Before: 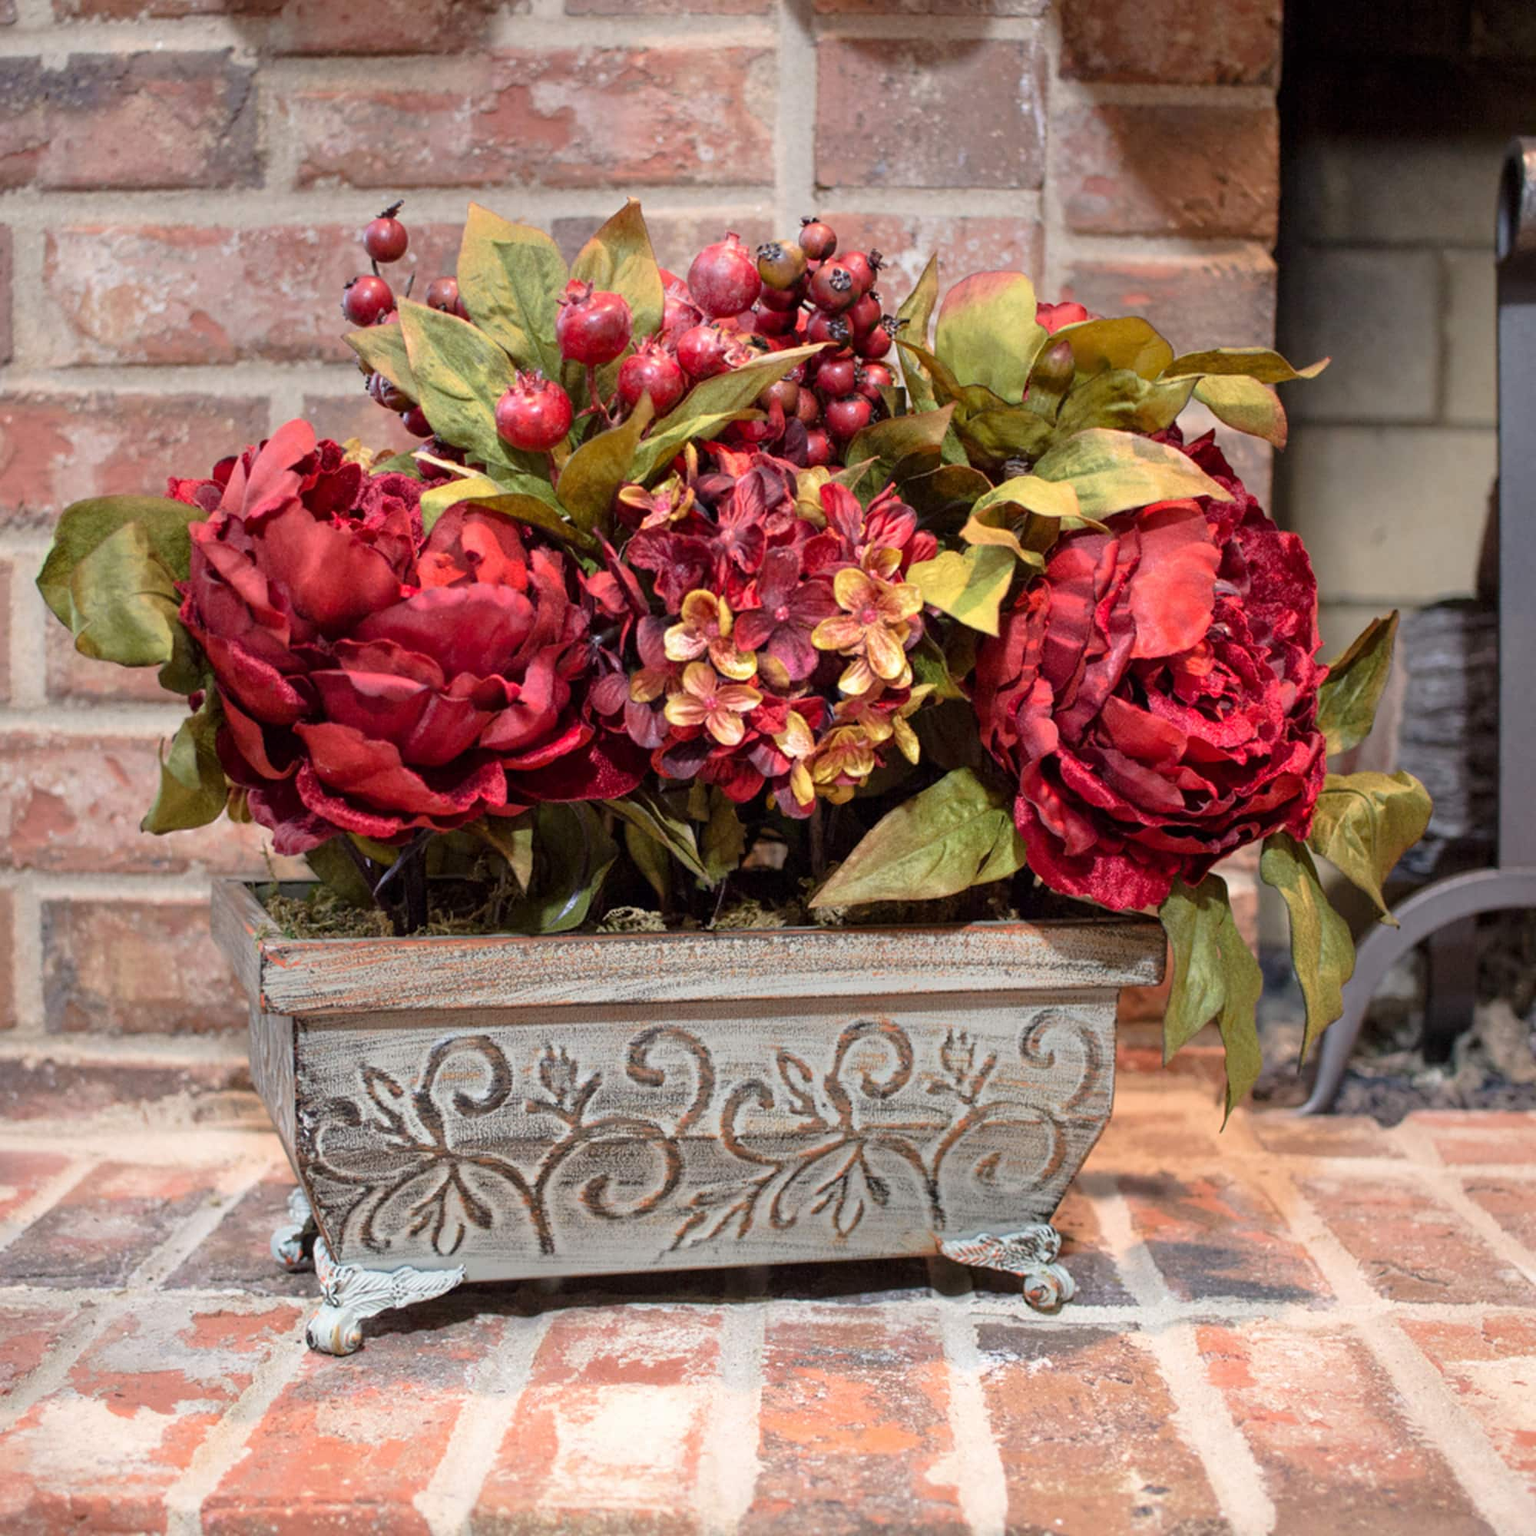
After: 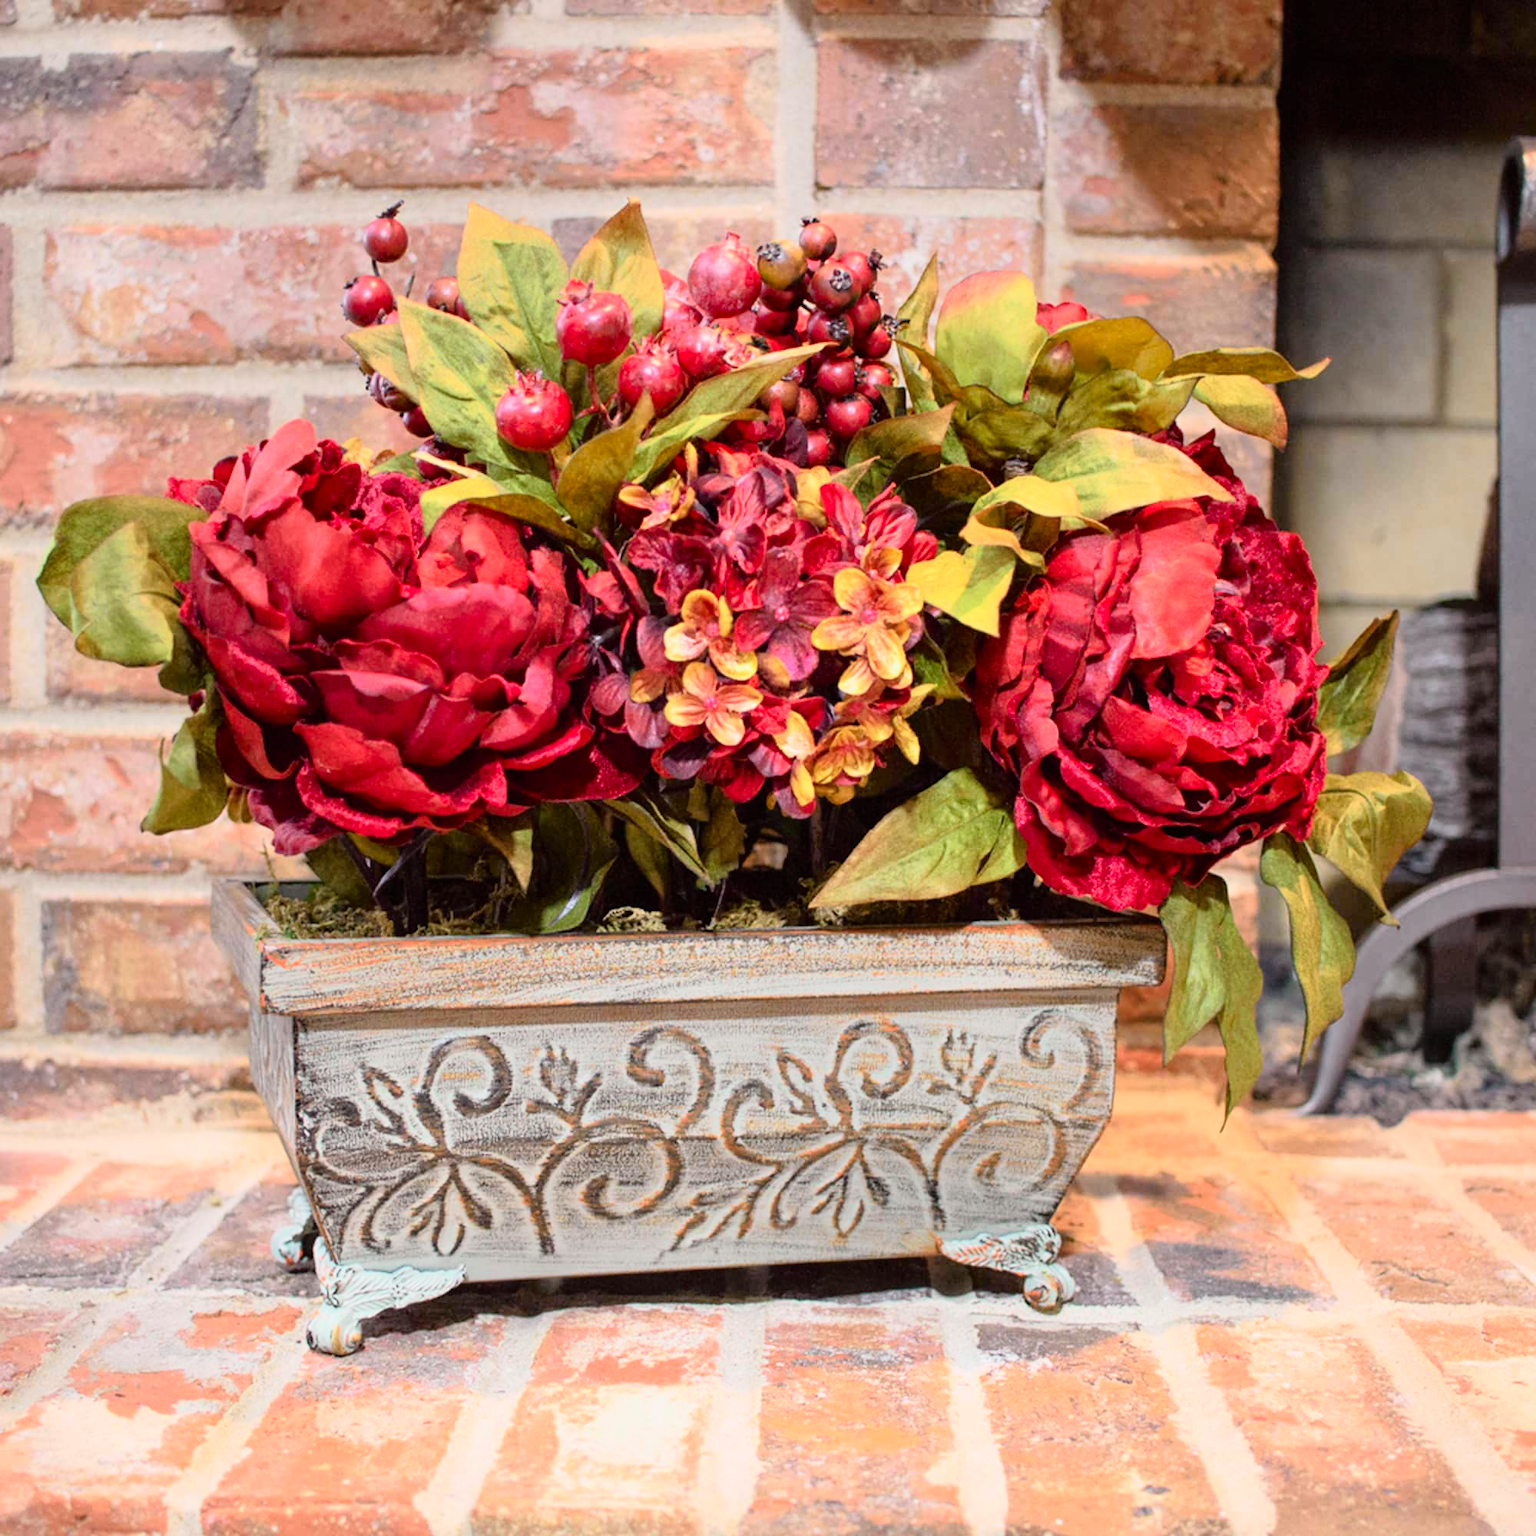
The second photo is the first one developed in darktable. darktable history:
tone curve: curves: ch0 [(0, 0.005) (0.103, 0.097) (0.18, 0.22) (0.4, 0.485) (0.5, 0.612) (0.668, 0.787) (0.823, 0.894) (1, 0.971)]; ch1 [(0, 0) (0.172, 0.123) (0.324, 0.253) (0.396, 0.388) (0.478, 0.461) (0.499, 0.498) (0.522, 0.528) (0.618, 0.649) (0.753, 0.821) (1, 1)]; ch2 [(0, 0) (0.411, 0.424) (0.496, 0.501) (0.515, 0.514) (0.555, 0.585) (0.641, 0.69) (1, 1)], color space Lab, independent channels, preserve colors none
